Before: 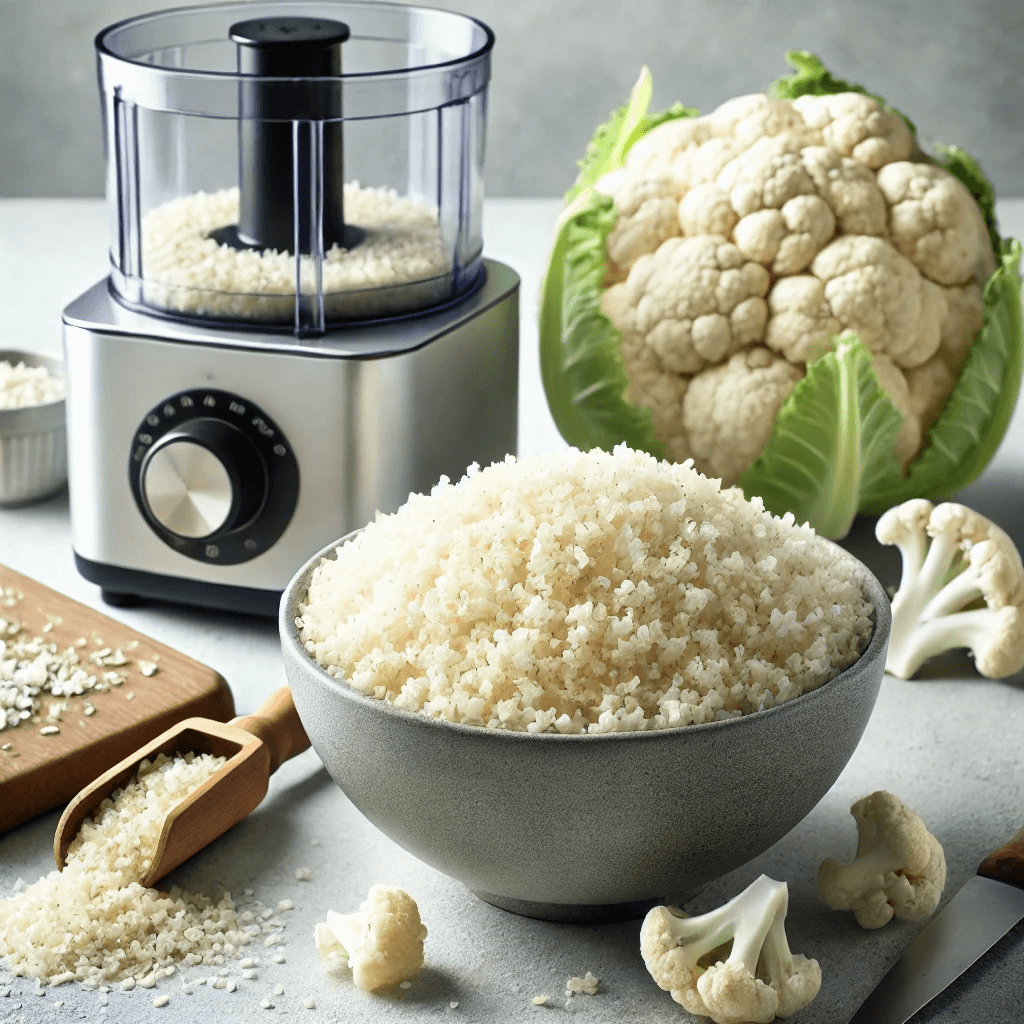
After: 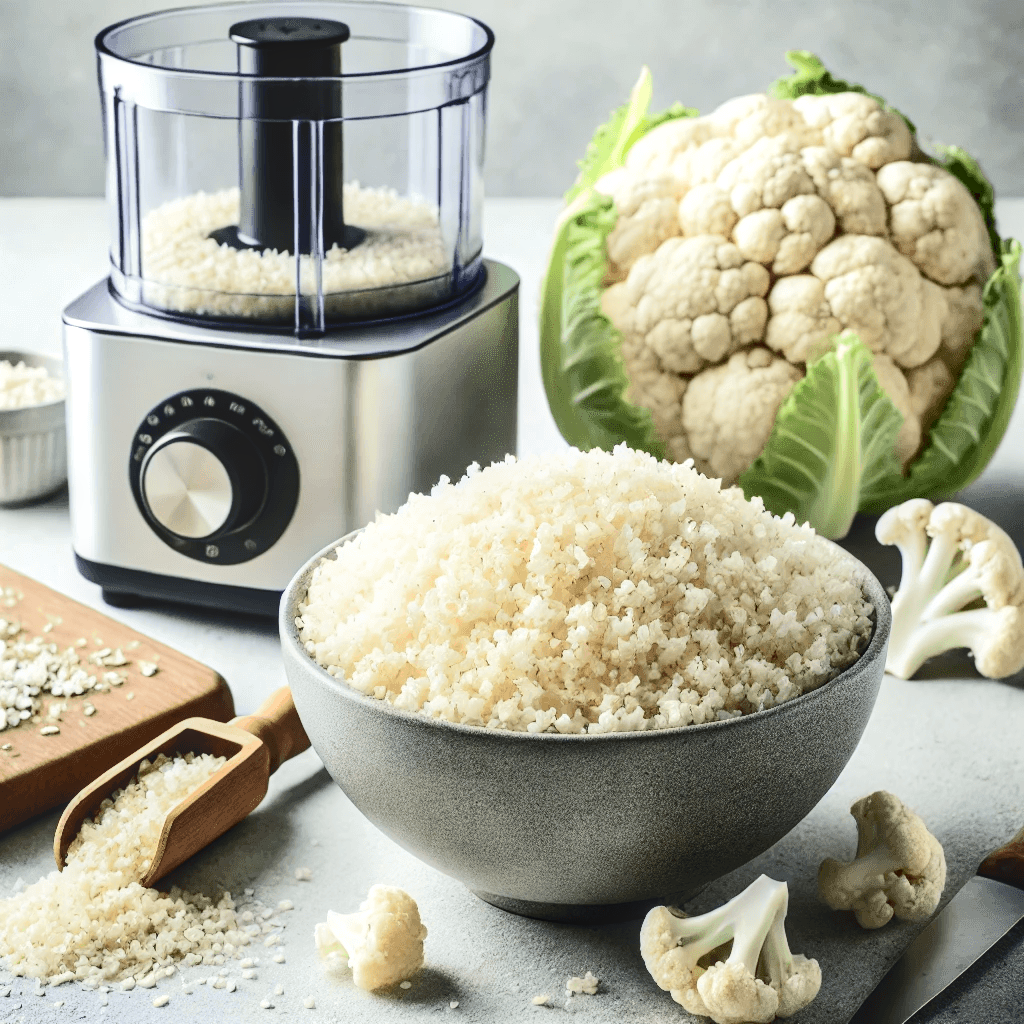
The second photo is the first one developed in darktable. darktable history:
tone curve: curves: ch0 [(0, 0) (0.003, 0.061) (0.011, 0.065) (0.025, 0.066) (0.044, 0.077) (0.069, 0.092) (0.1, 0.106) (0.136, 0.125) (0.177, 0.16) (0.224, 0.206) (0.277, 0.272) (0.335, 0.356) (0.399, 0.472) (0.468, 0.59) (0.543, 0.686) (0.623, 0.766) (0.709, 0.832) (0.801, 0.886) (0.898, 0.929) (1, 1)], color space Lab, independent channels, preserve colors none
local contrast: on, module defaults
